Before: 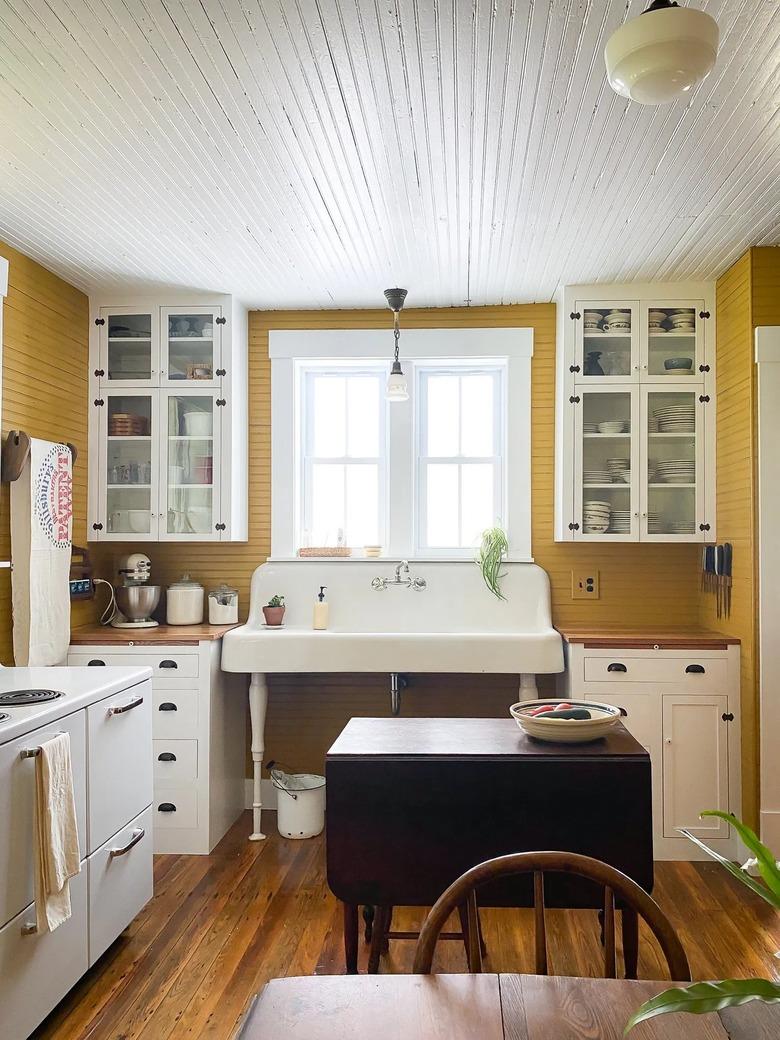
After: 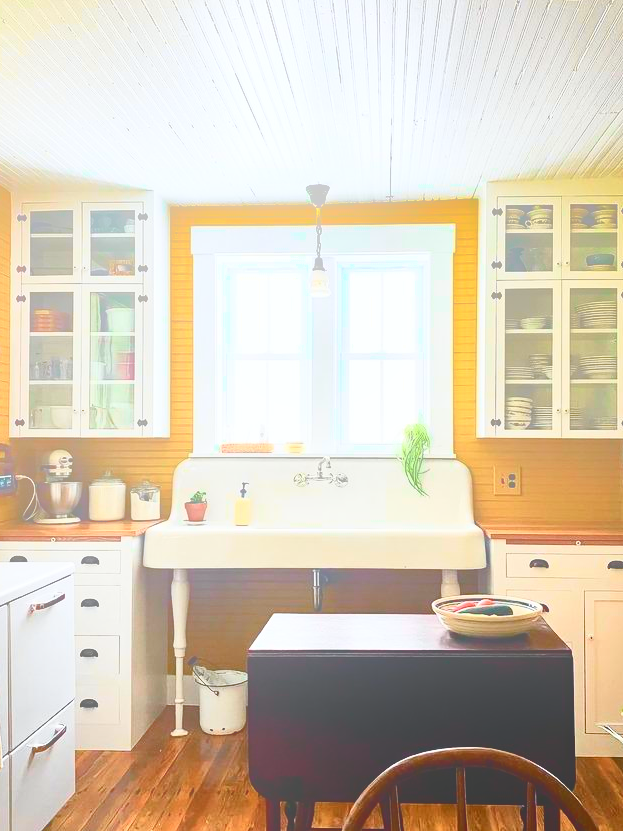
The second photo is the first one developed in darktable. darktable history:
shadows and highlights: shadows 24.5, highlights -78.15, soften with gaussian
contrast brightness saturation: contrast 0.28
bloom: size 38%, threshold 95%, strength 30%
tone curve: curves: ch0 [(0, 0) (0.051, 0.047) (0.102, 0.099) (0.228, 0.275) (0.432, 0.535) (0.695, 0.778) (0.908, 0.946) (1, 1)]; ch1 [(0, 0) (0.339, 0.298) (0.402, 0.363) (0.453, 0.413) (0.485, 0.469) (0.494, 0.493) (0.504, 0.501) (0.525, 0.534) (0.563, 0.595) (0.597, 0.638) (1, 1)]; ch2 [(0, 0) (0.48, 0.48) (0.504, 0.5) (0.539, 0.554) (0.59, 0.63) (0.642, 0.684) (0.824, 0.815) (1, 1)], color space Lab, independent channels, preserve colors none
crop and rotate: left 10.071%, top 10.071%, right 10.02%, bottom 10.02%
haze removal: compatibility mode true, adaptive false
